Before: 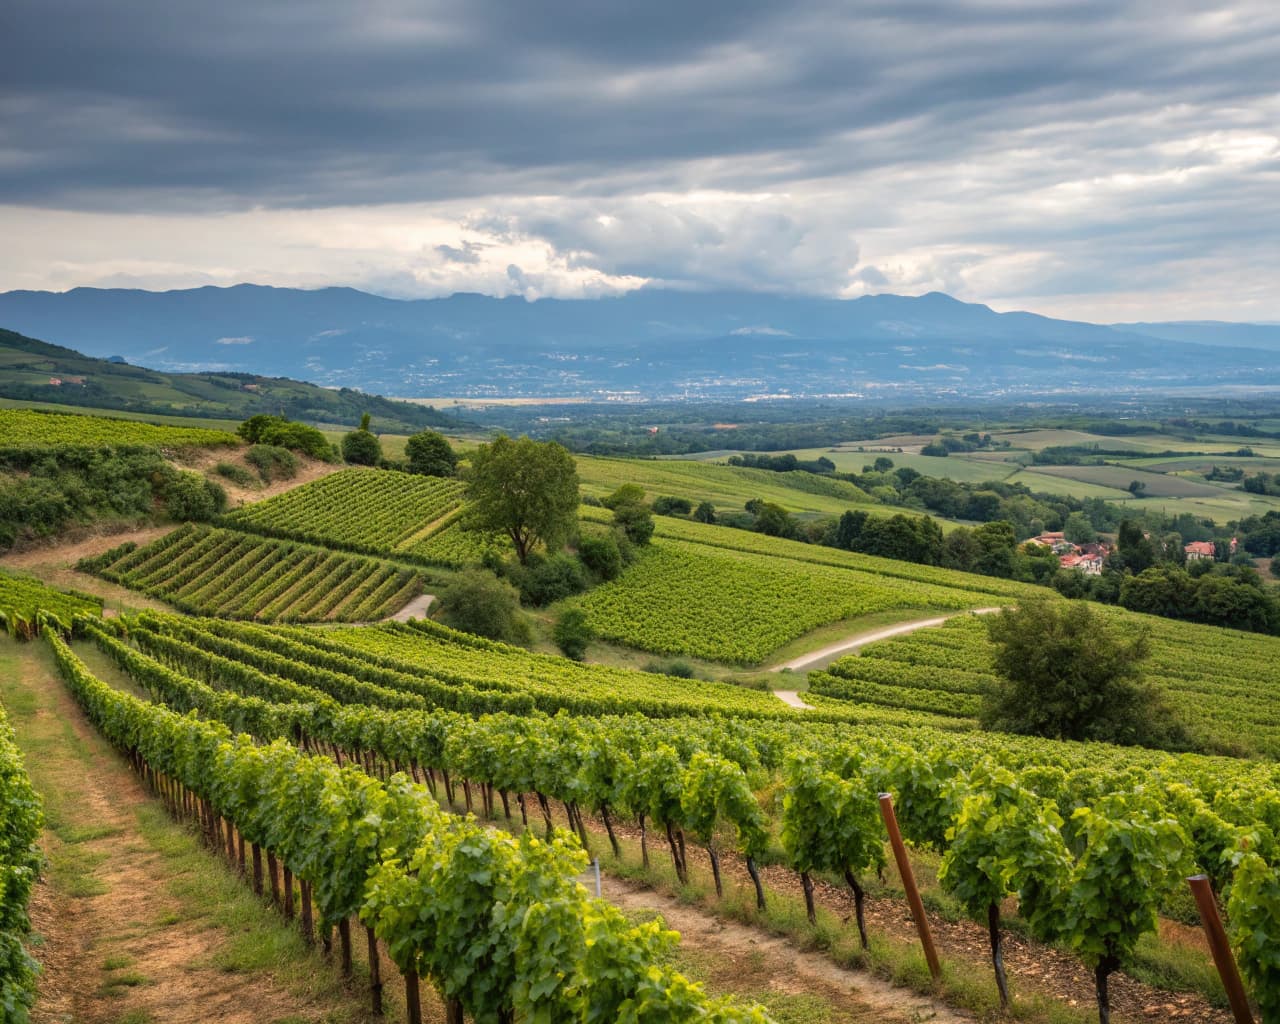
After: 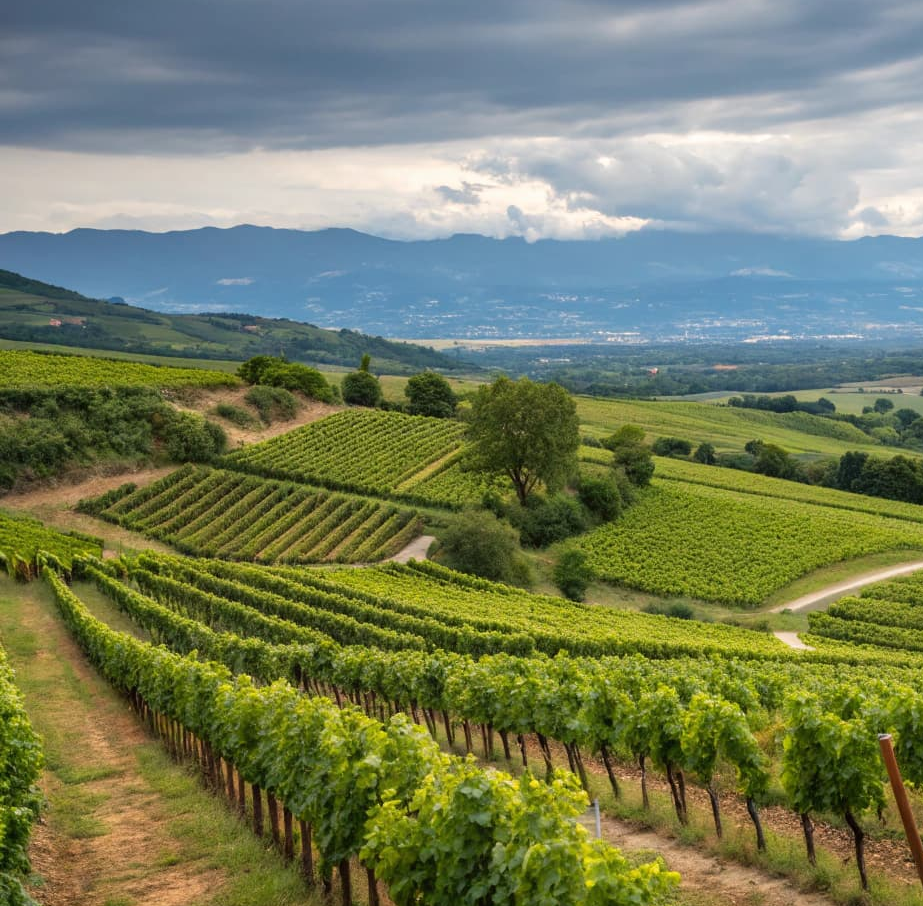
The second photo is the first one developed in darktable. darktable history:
crop: top 5.789%, right 27.89%, bottom 5.664%
